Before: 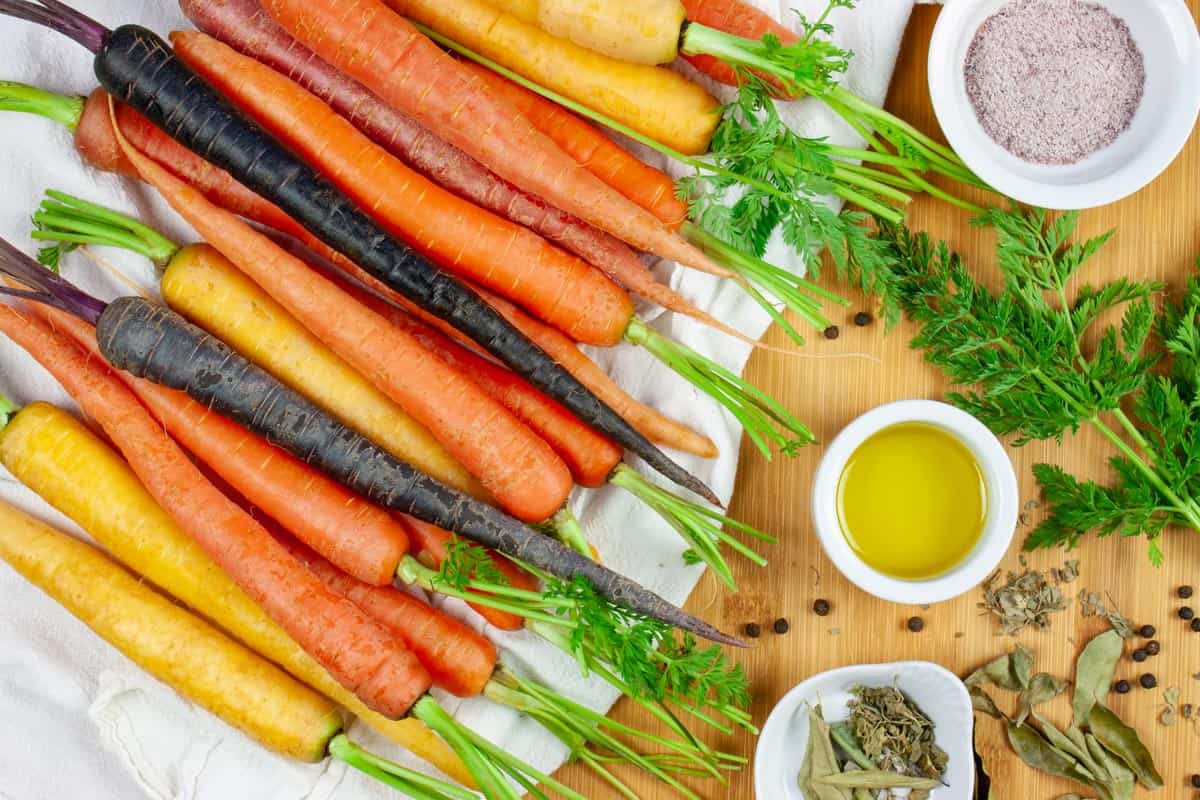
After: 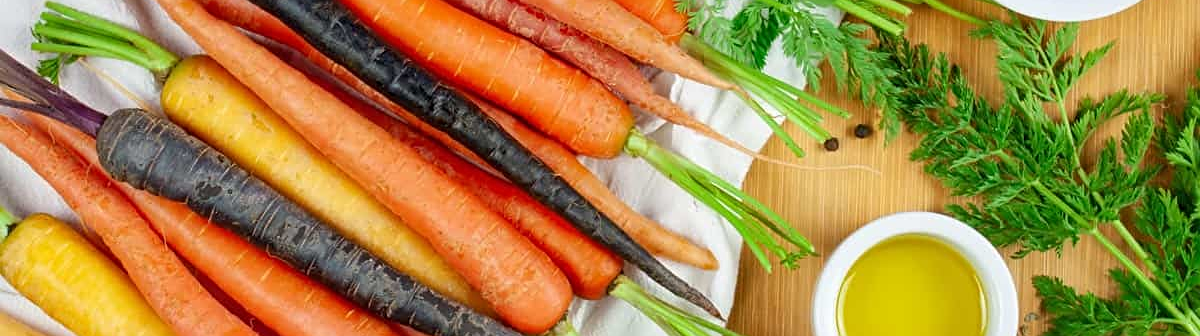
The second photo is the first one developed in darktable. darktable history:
sharpen: radius 2.487, amount 0.321
crop and rotate: top 23.555%, bottom 34.388%
